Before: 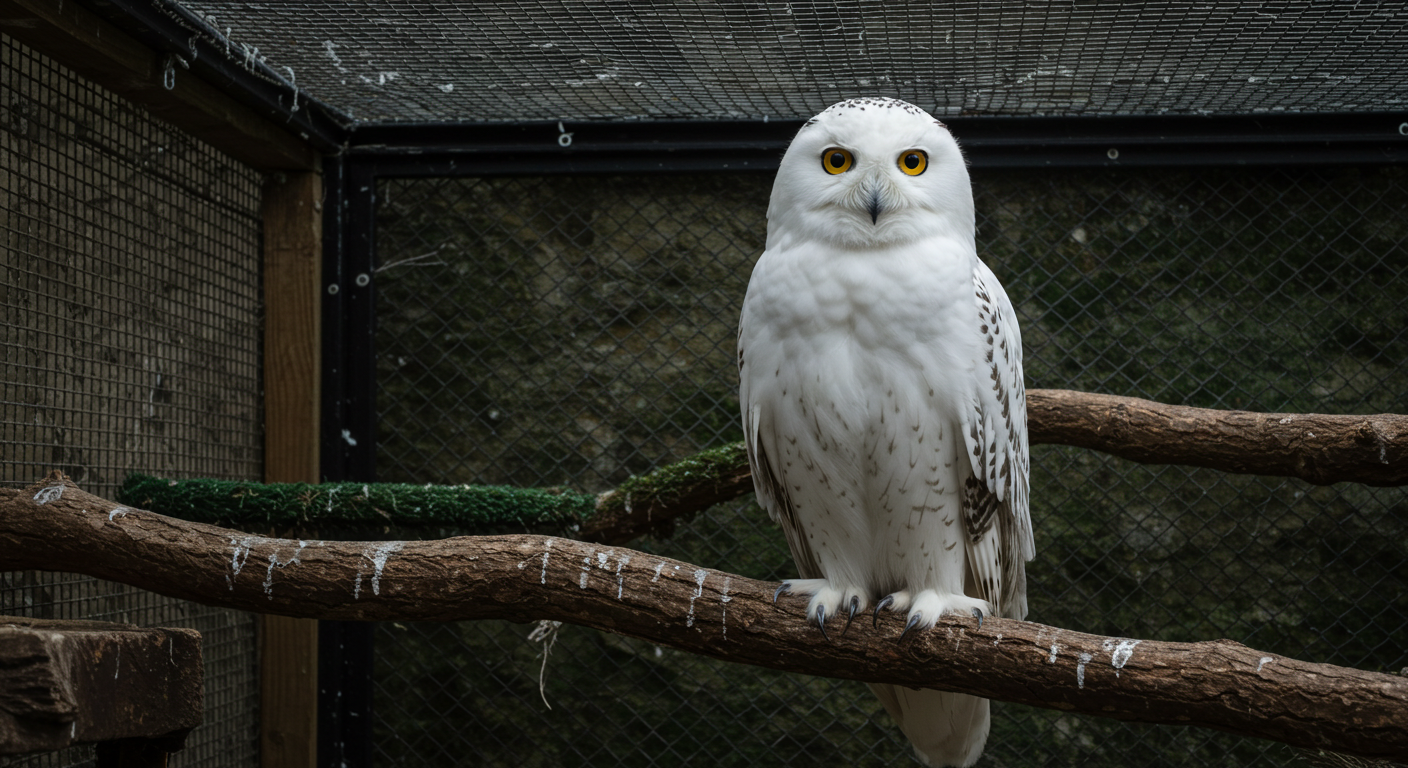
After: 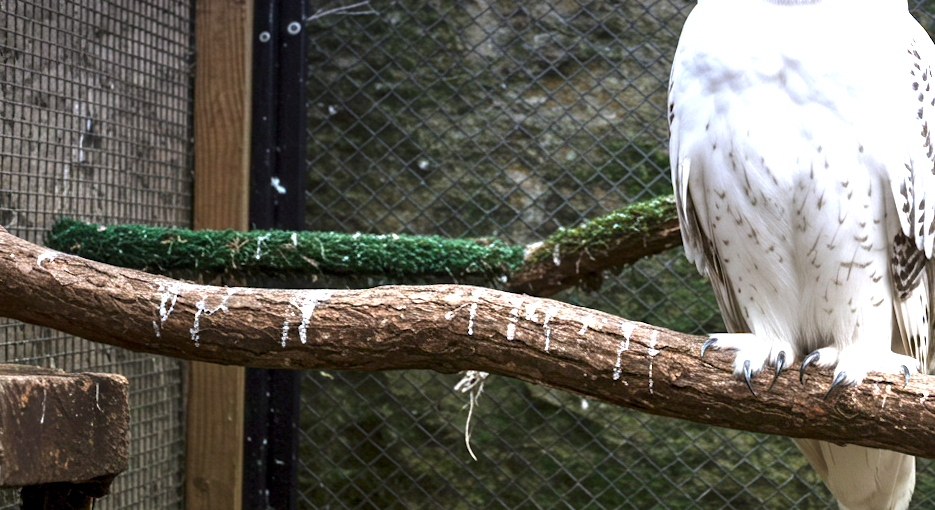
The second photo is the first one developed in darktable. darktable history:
crop and rotate: angle -0.82°, left 3.85%, top 31.828%, right 27.992%
exposure: black level correction 0.001, exposure 2.607 EV, compensate exposure bias true, compensate highlight preservation false
graduated density: hue 238.83°, saturation 50%
